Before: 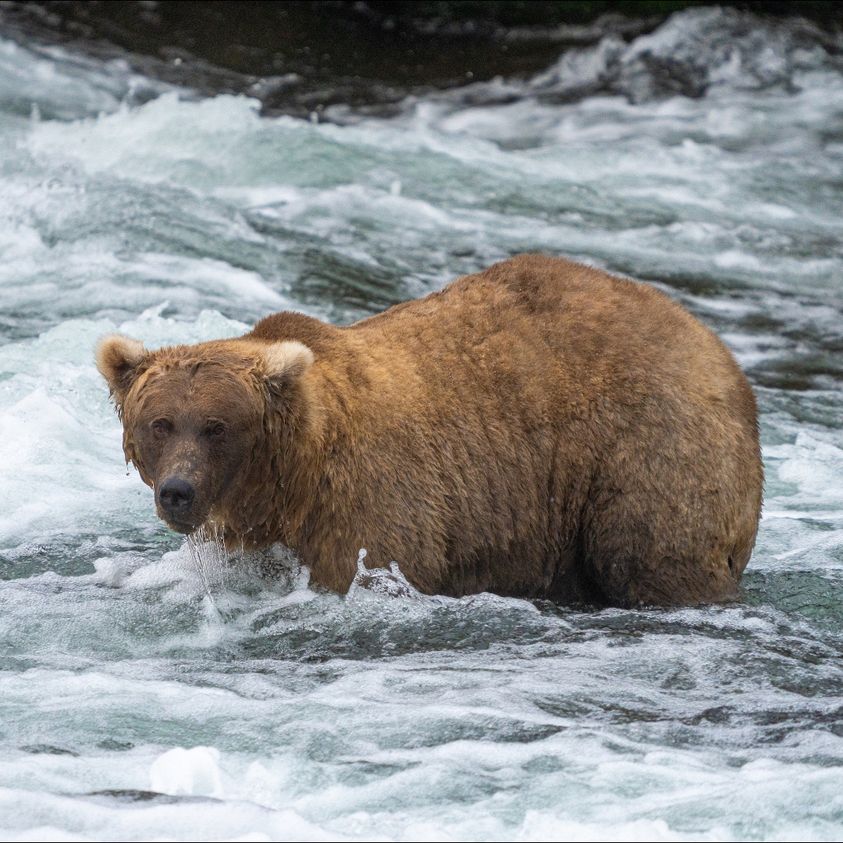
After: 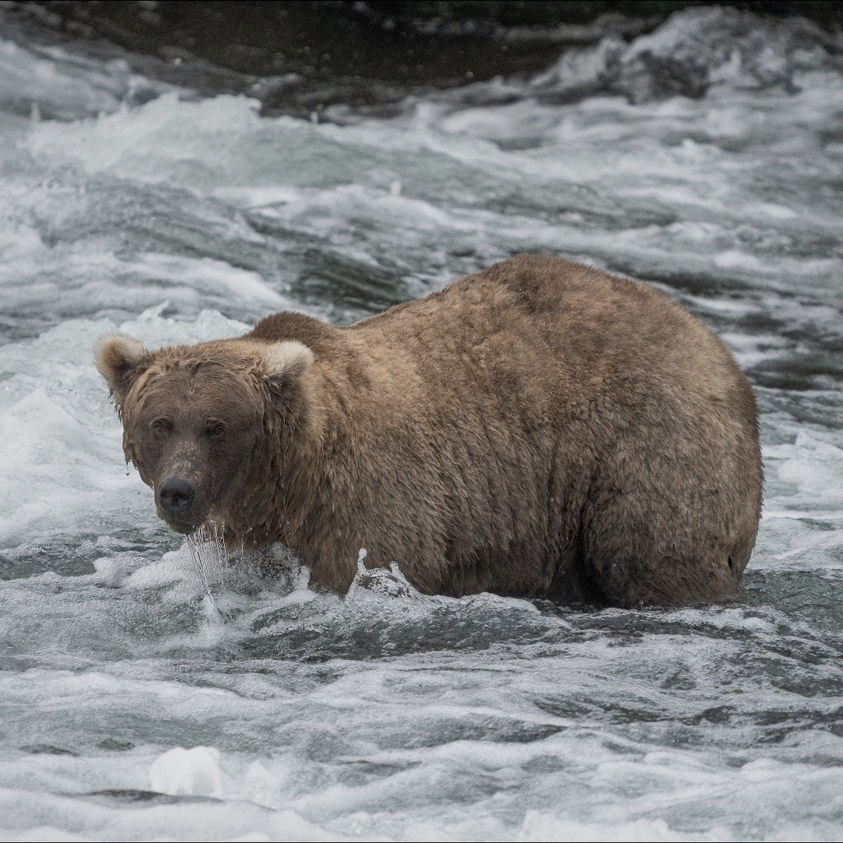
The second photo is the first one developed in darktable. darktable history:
local contrast: mode bilateral grid, contrast 20, coarseness 50, detail 120%, midtone range 0.2
exposure: exposure -0.293 EV, compensate highlight preservation false
shadows and highlights: on, module defaults
color zones: curves: ch1 [(0, 0.292) (0.001, 0.292) (0.2, 0.264) (0.4, 0.248) (0.6, 0.248) (0.8, 0.264) (0.999, 0.292) (1, 0.292)]
